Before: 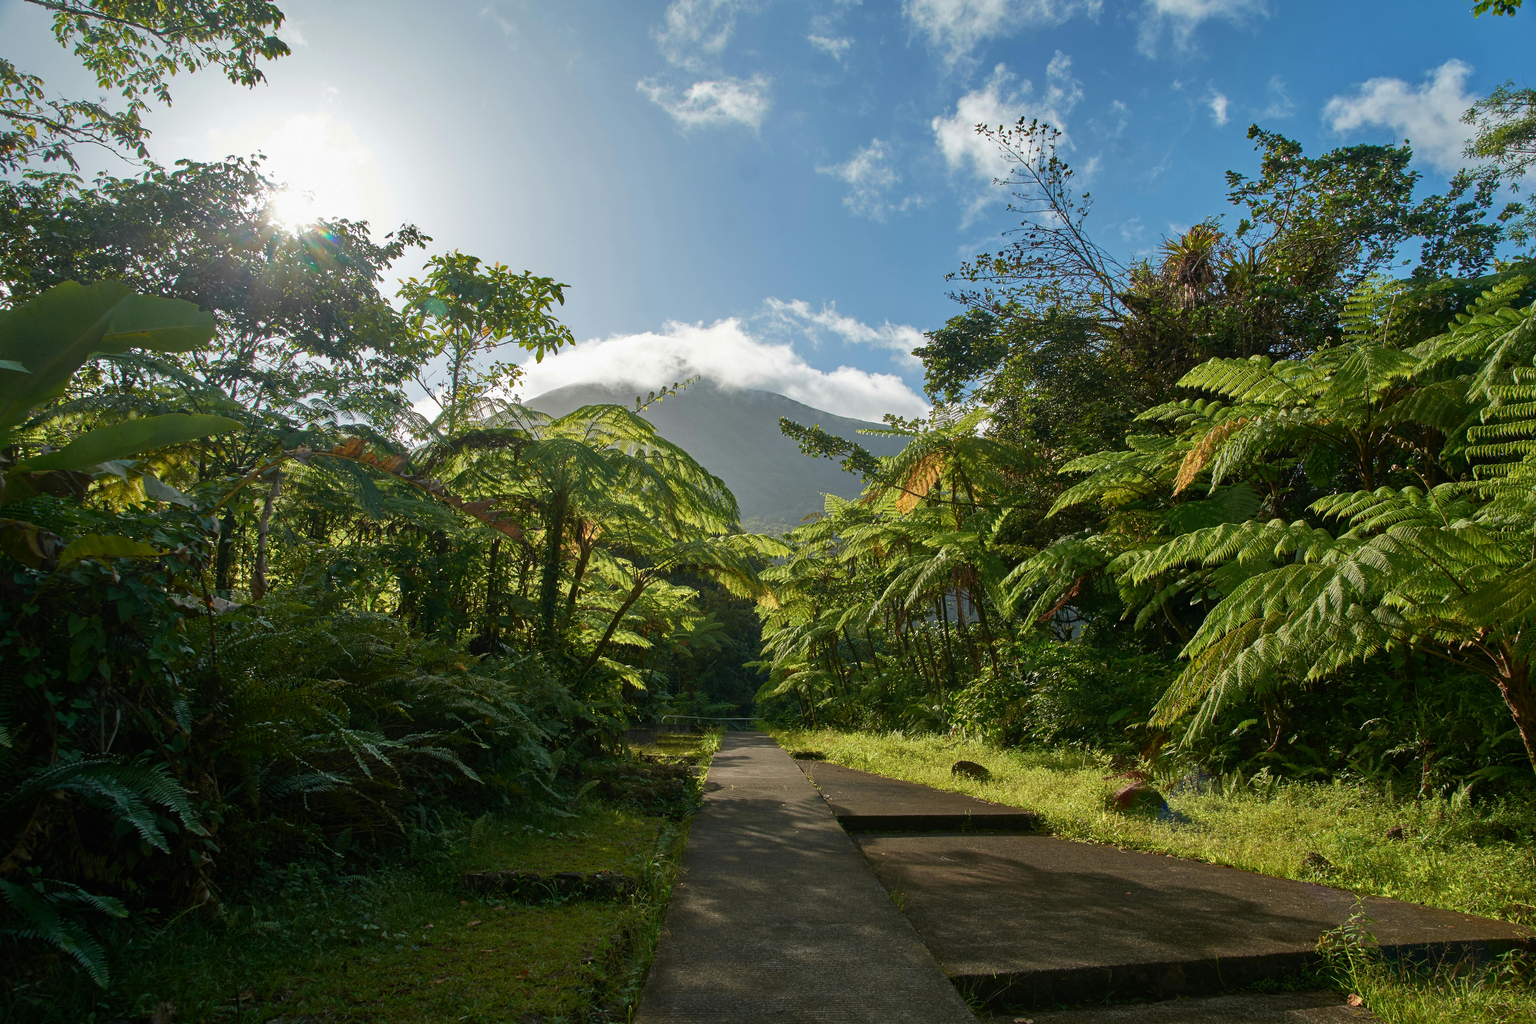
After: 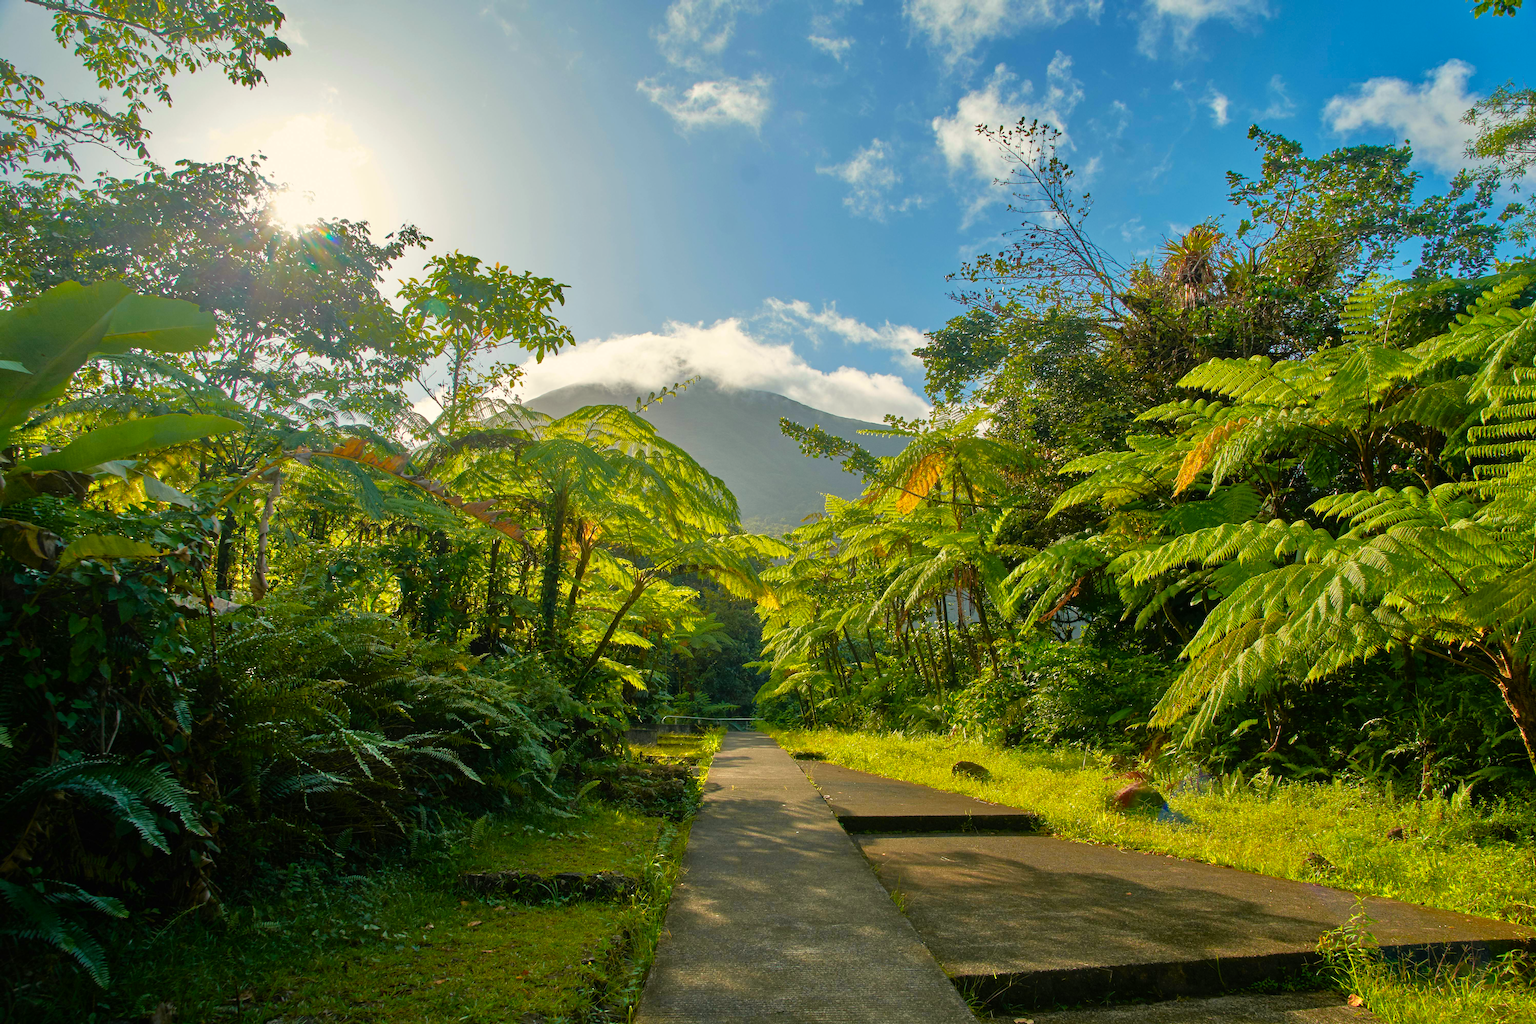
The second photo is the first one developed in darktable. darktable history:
color balance rgb: highlights gain › chroma 3.015%, highlights gain › hue 78.32°, perceptual saturation grading › global saturation 25.651%, global vibrance 20%
tone equalizer: -7 EV 0.163 EV, -6 EV 0.606 EV, -5 EV 1.15 EV, -4 EV 1.35 EV, -3 EV 1.17 EV, -2 EV 0.6 EV, -1 EV 0.164 EV
